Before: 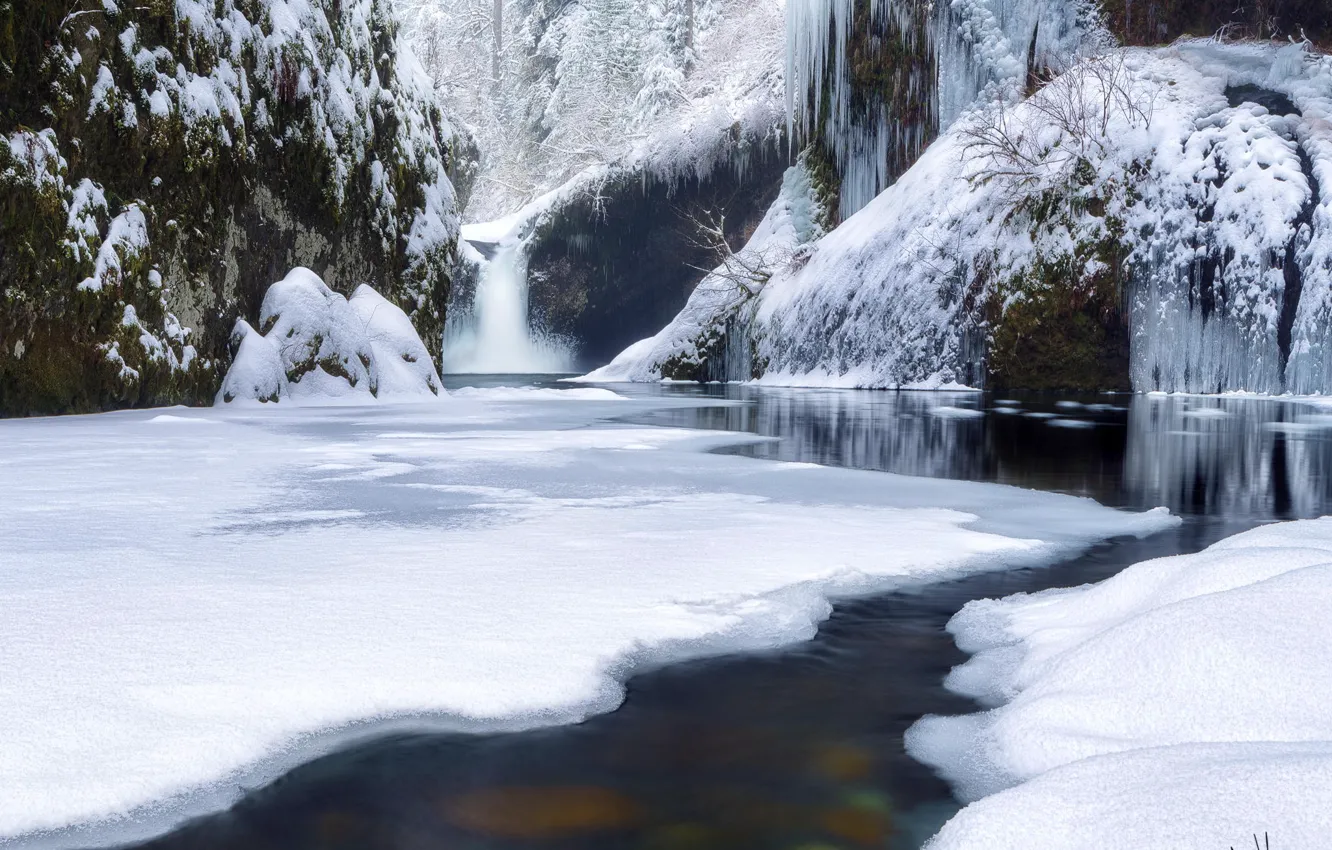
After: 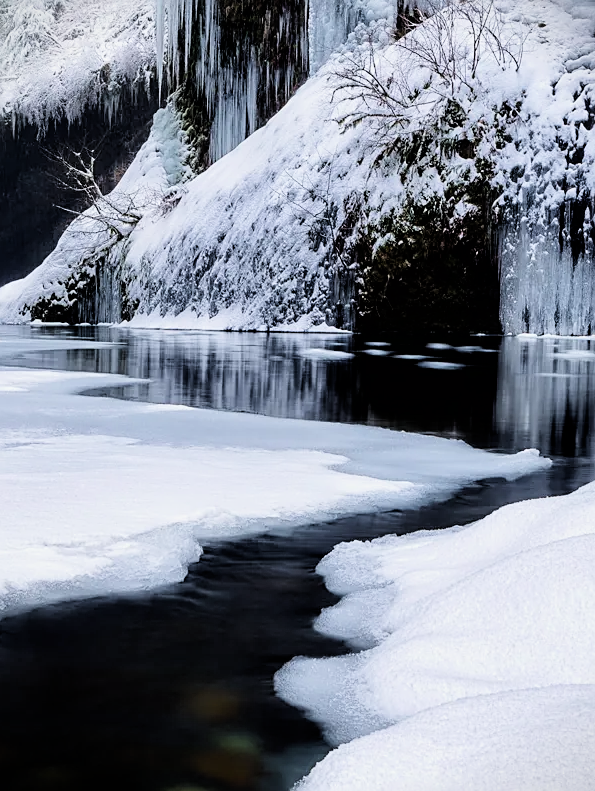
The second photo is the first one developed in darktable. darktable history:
filmic rgb: black relative exposure -4.03 EV, white relative exposure 2.99 EV, hardness 3.01, contrast 1.403
sharpen: on, module defaults
vignetting: fall-off start 99.6%, brightness -0.429, saturation -0.191, unbound false
crop: left 47.3%, top 6.895%, right 8.01%
